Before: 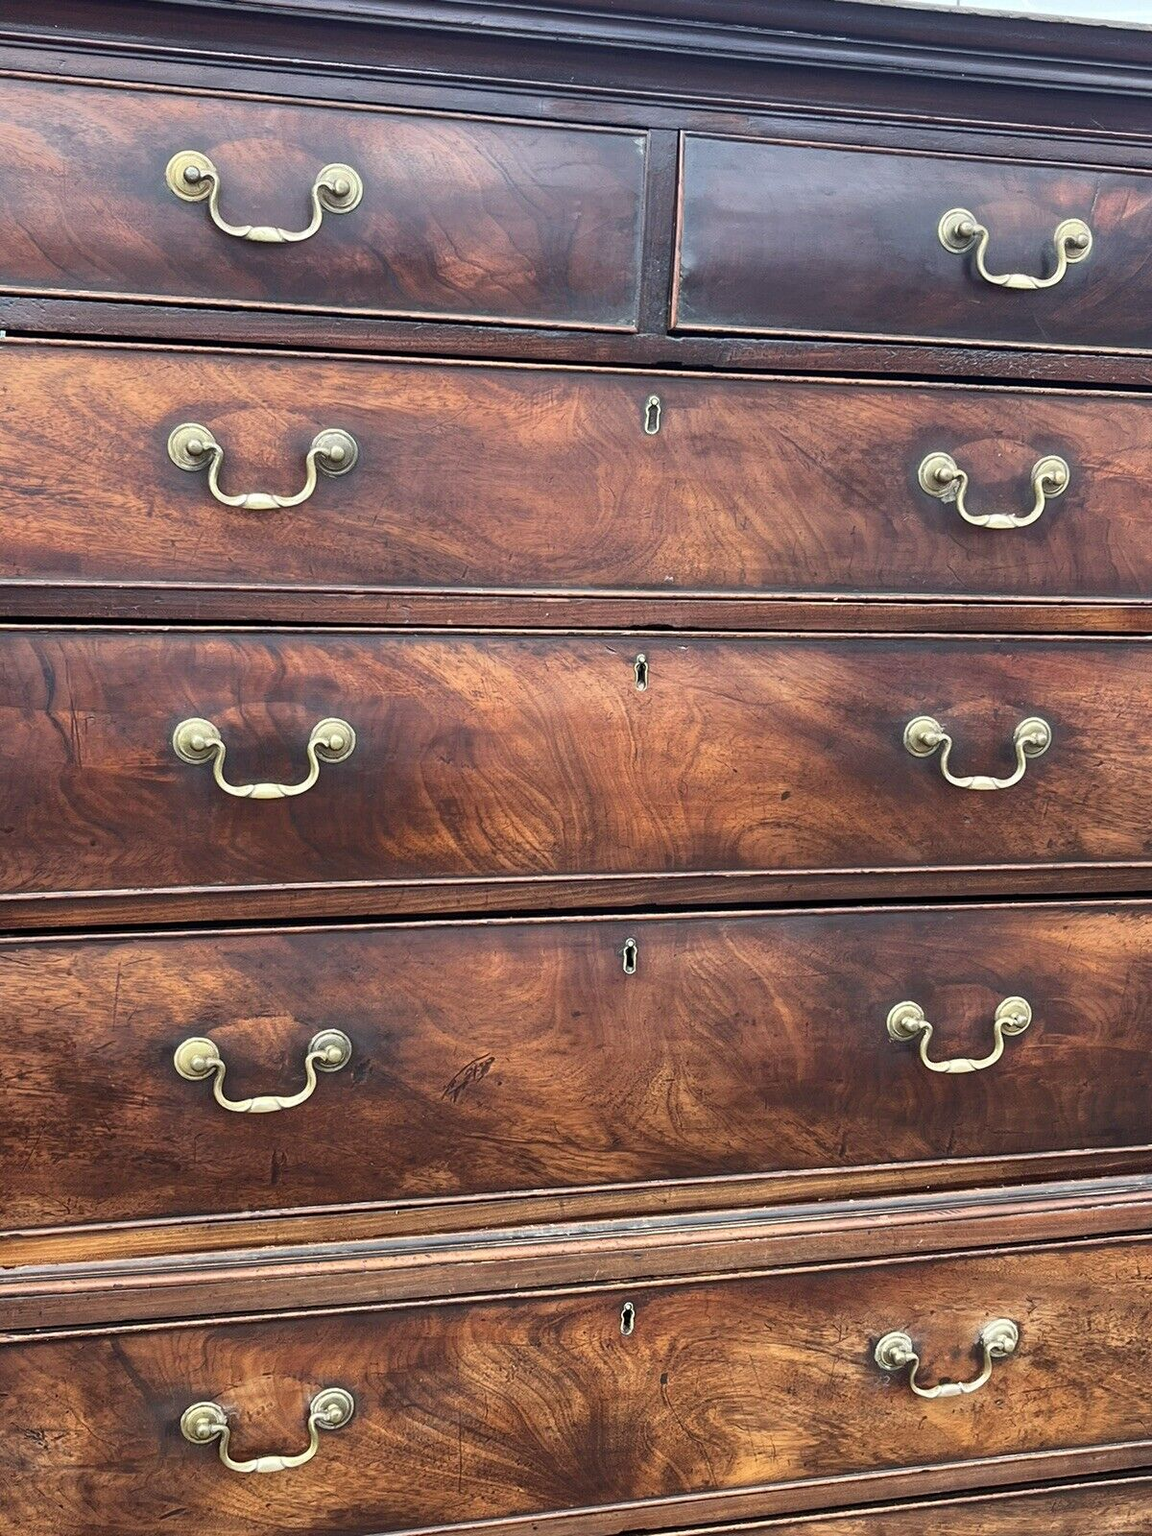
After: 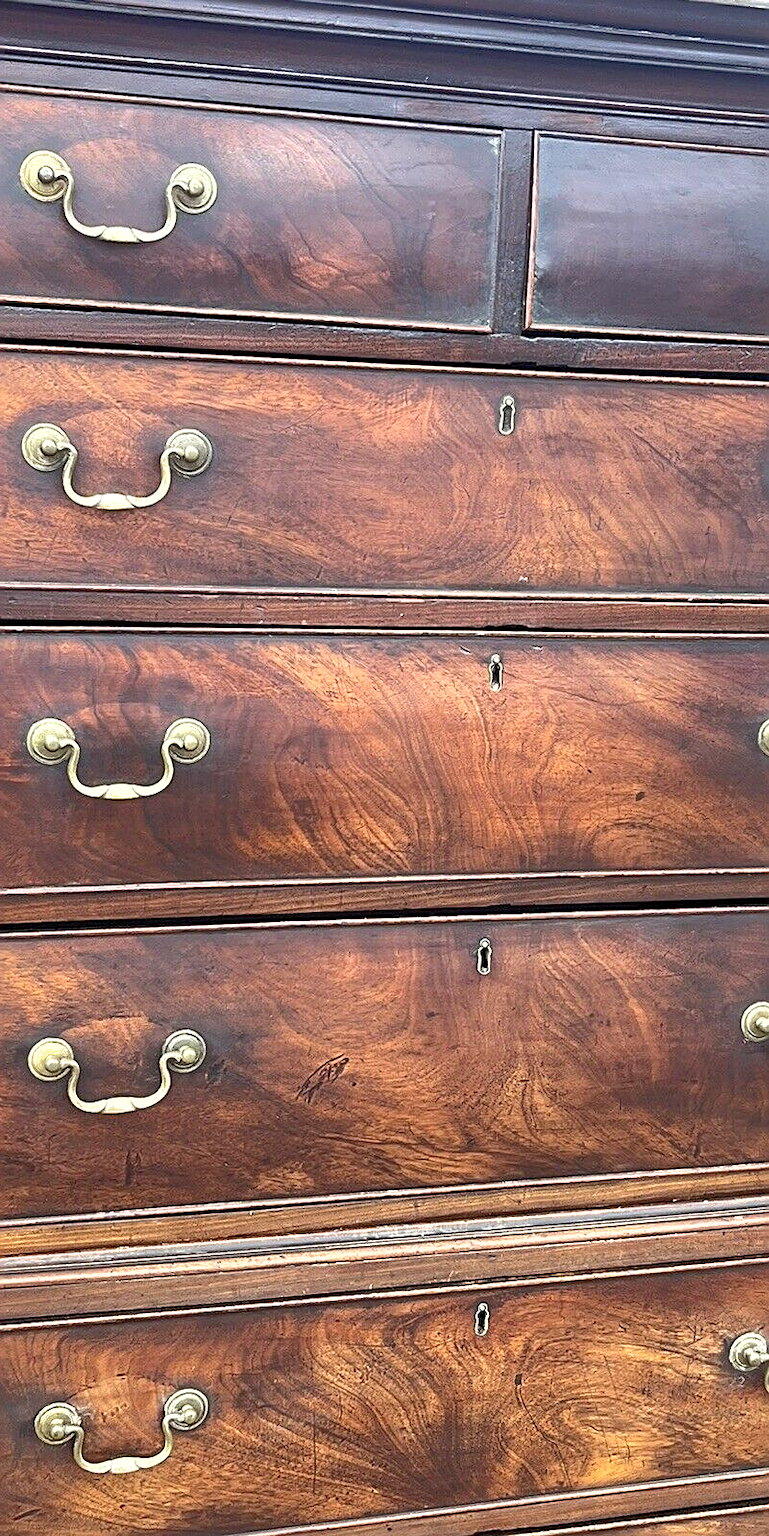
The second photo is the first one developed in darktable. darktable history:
crop and rotate: left 12.679%, right 20.517%
sharpen: on, module defaults
exposure: exposure 0.495 EV, compensate exposure bias true, compensate highlight preservation false
shadows and highlights: on, module defaults
